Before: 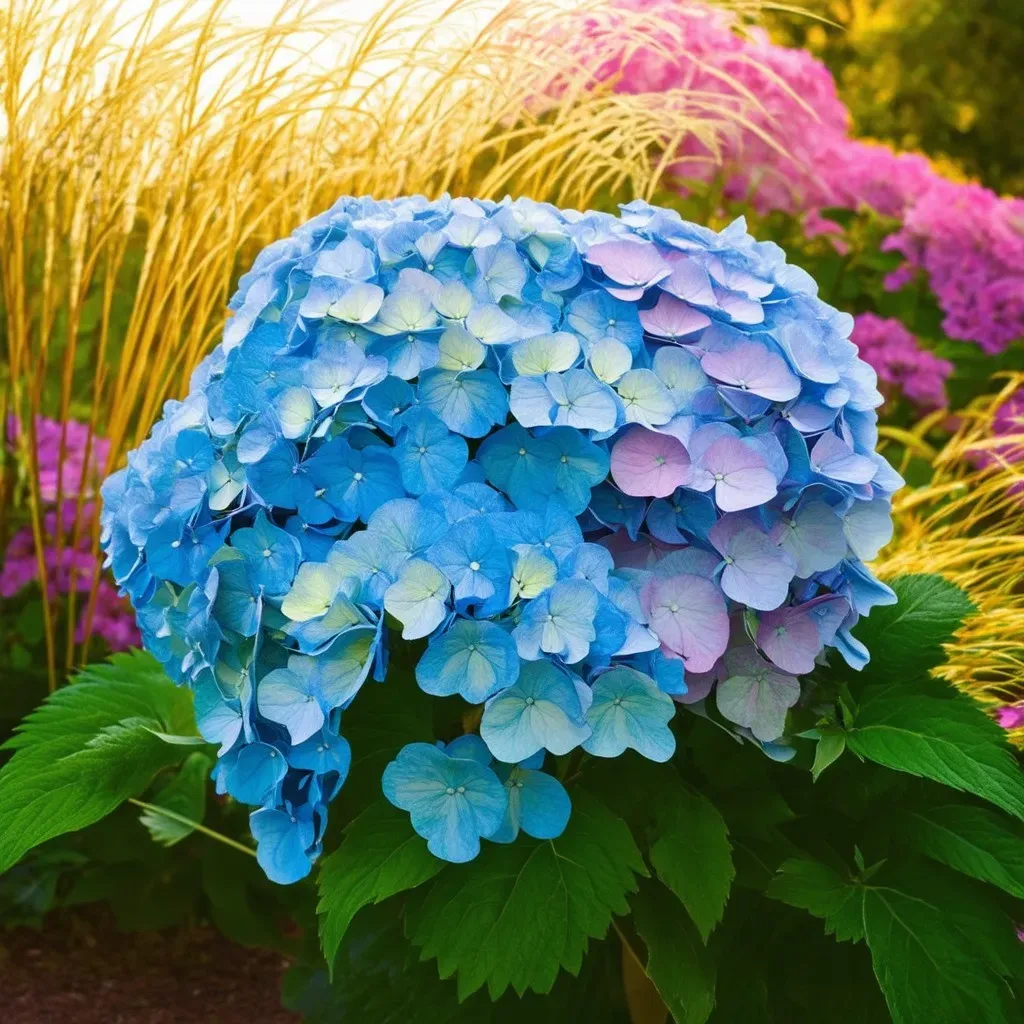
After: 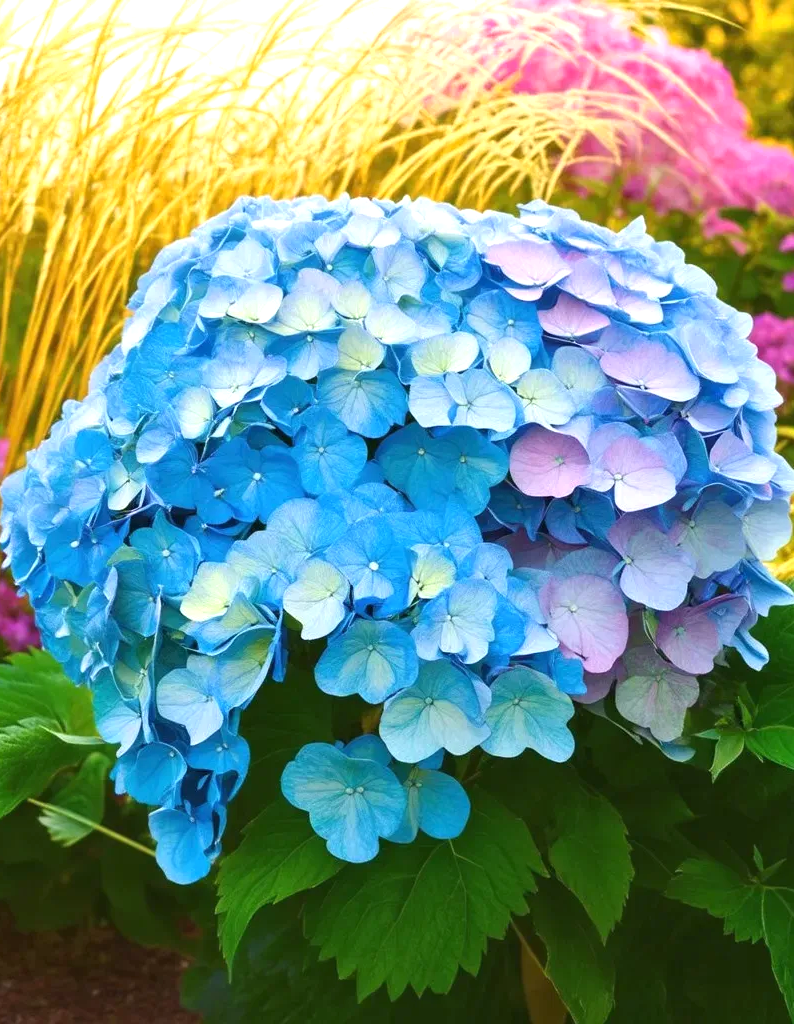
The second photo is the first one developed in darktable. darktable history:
crop: left 9.888%, right 12.549%
exposure: black level correction 0, exposure 0.499 EV, compensate highlight preservation false
